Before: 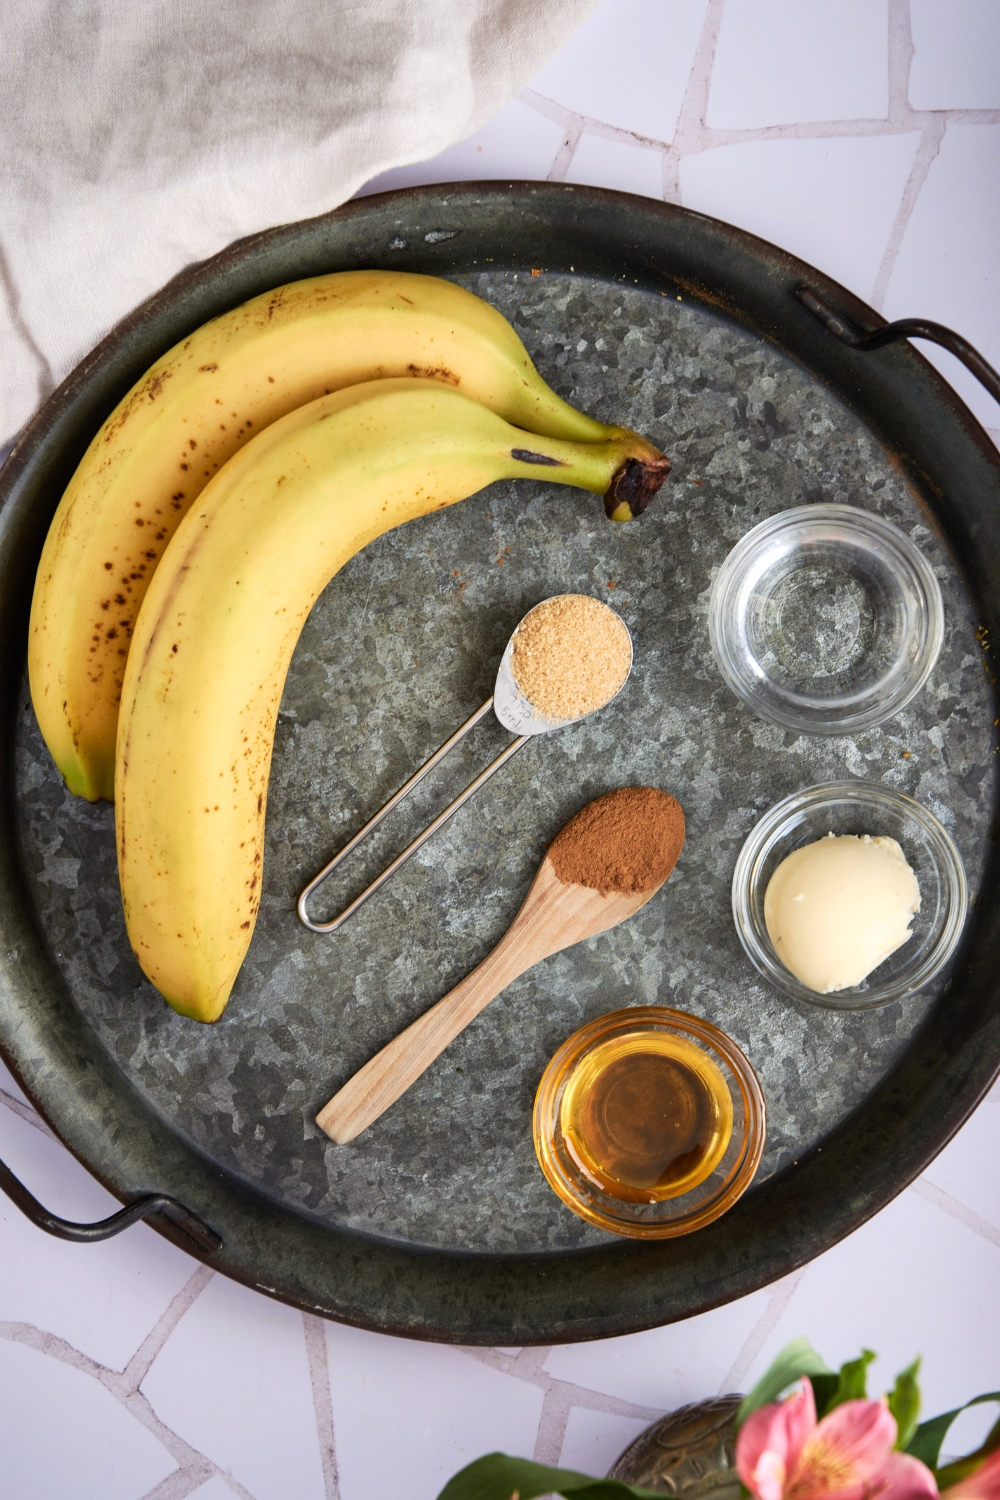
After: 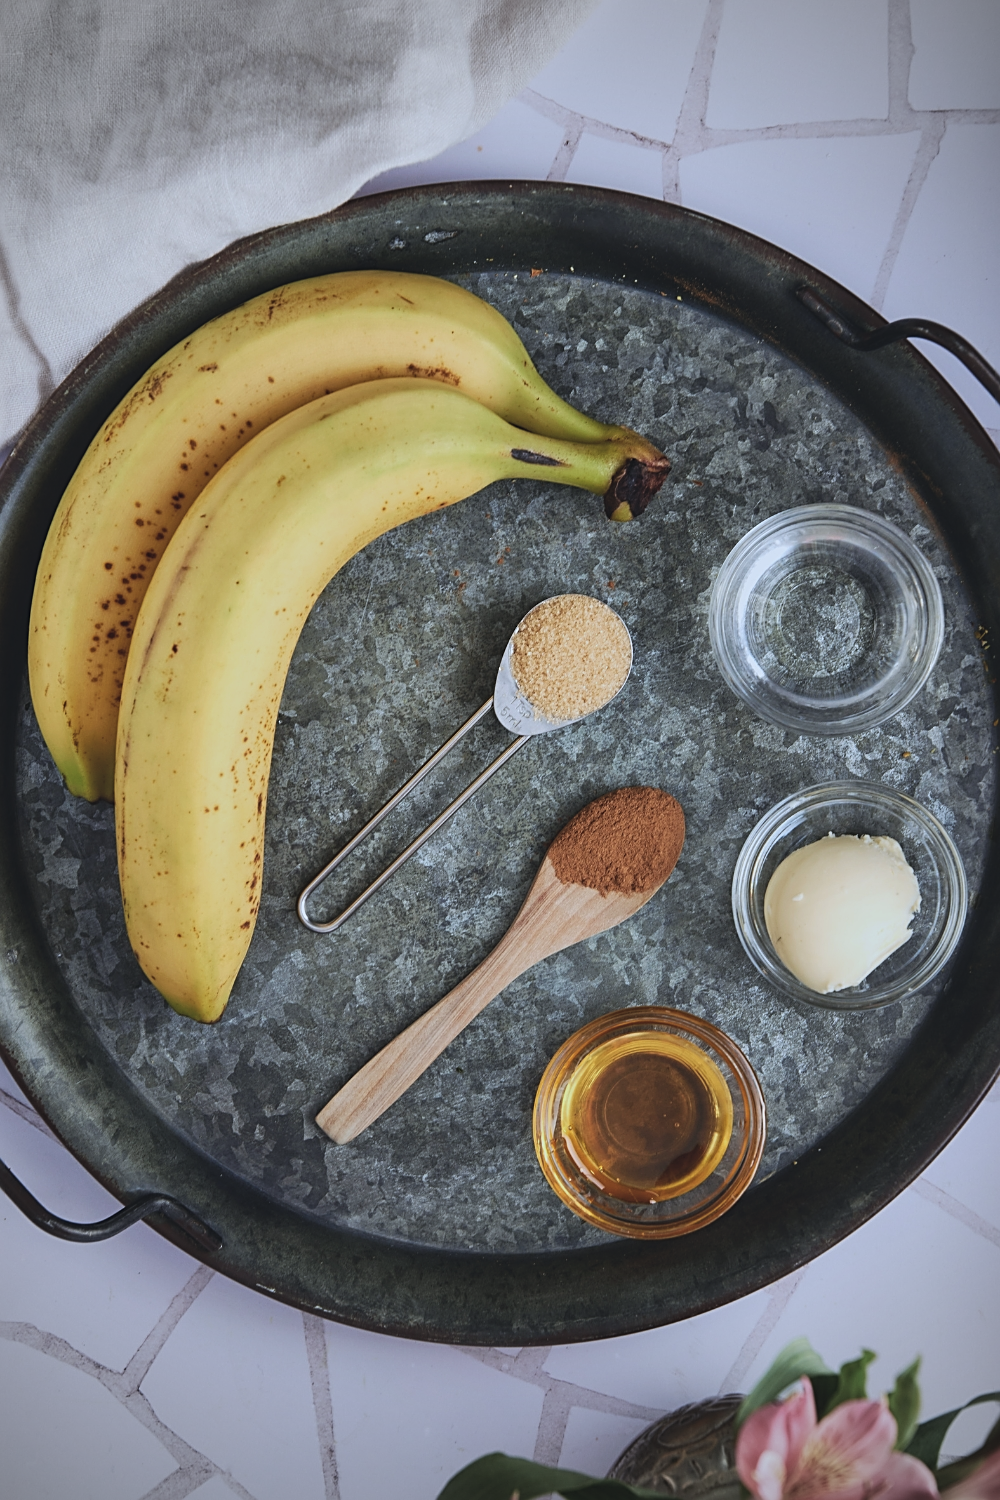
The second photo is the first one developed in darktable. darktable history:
color calibration: x 0.37, y 0.382, temperature 4320.36 K
exposure: black level correction -0.015, exposure -0.514 EV, compensate highlight preservation false
vignetting: fall-off start 73.93%, brightness -0.439, saturation -0.686
local contrast: highlights 100%, shadows 99%, detail 120%, midtone range 0.2
sharpen: on, module defaults
